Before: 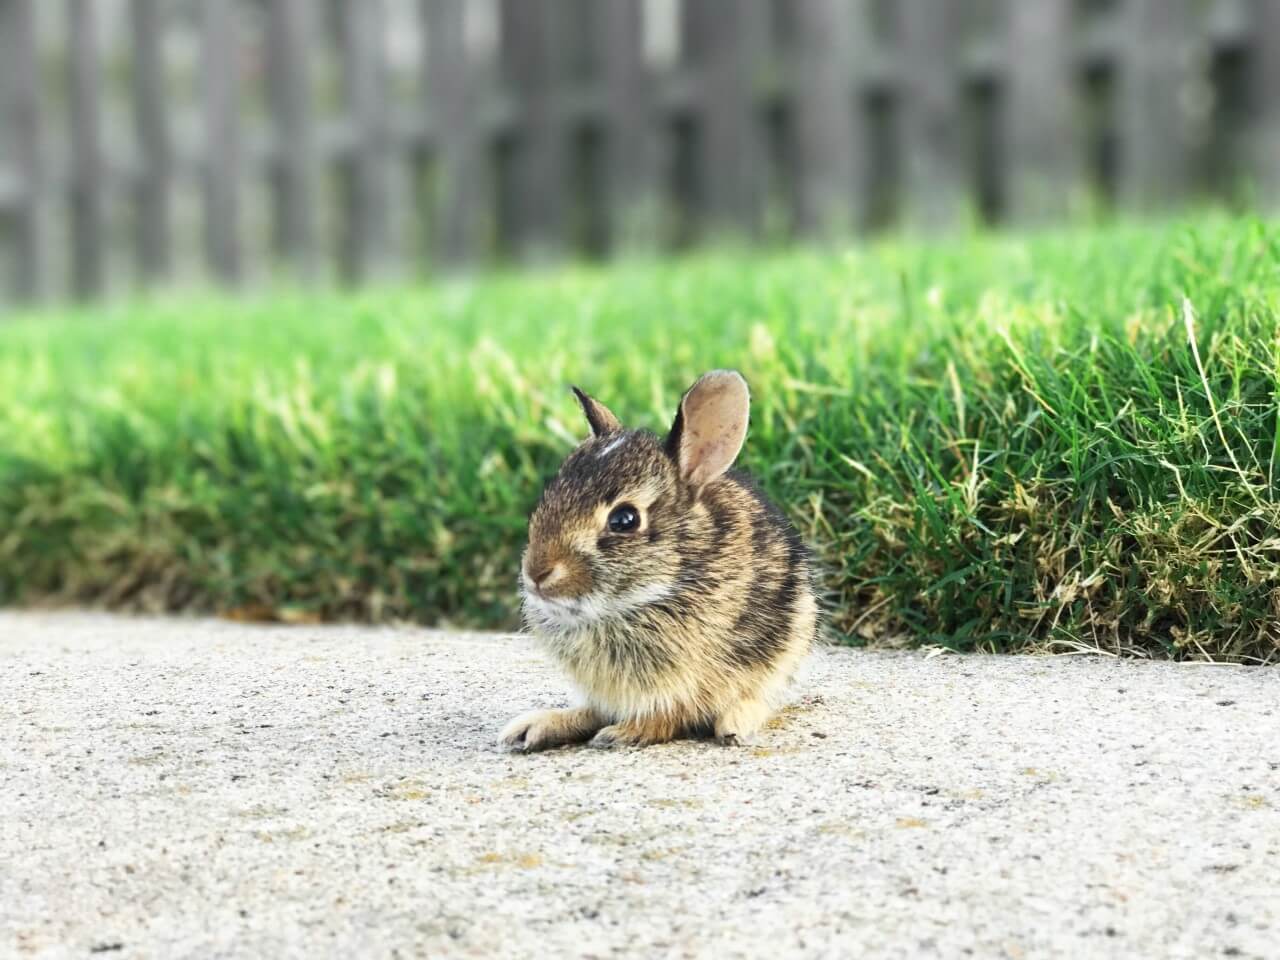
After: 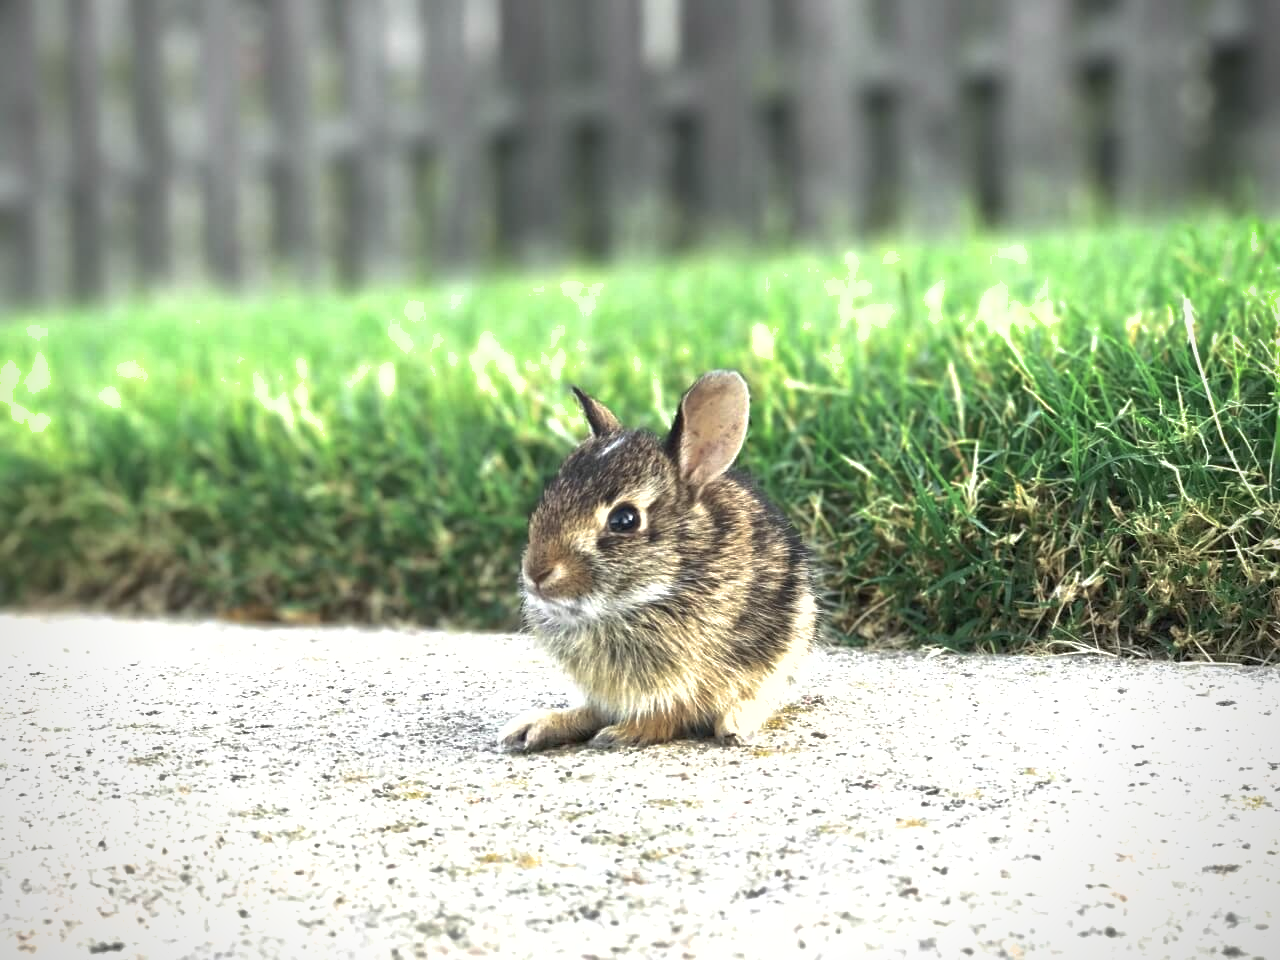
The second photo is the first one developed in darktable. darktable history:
shadows and highlights: on, module defaults
vignetting: fall-off radius 64.21%, brightness -0.565, saturation 0.002
color balance rgb: perceptual saturation grading › global saturation -27.896%, perceptual brilliance grading › highlights 11.289%, global vibrance 15.213%
